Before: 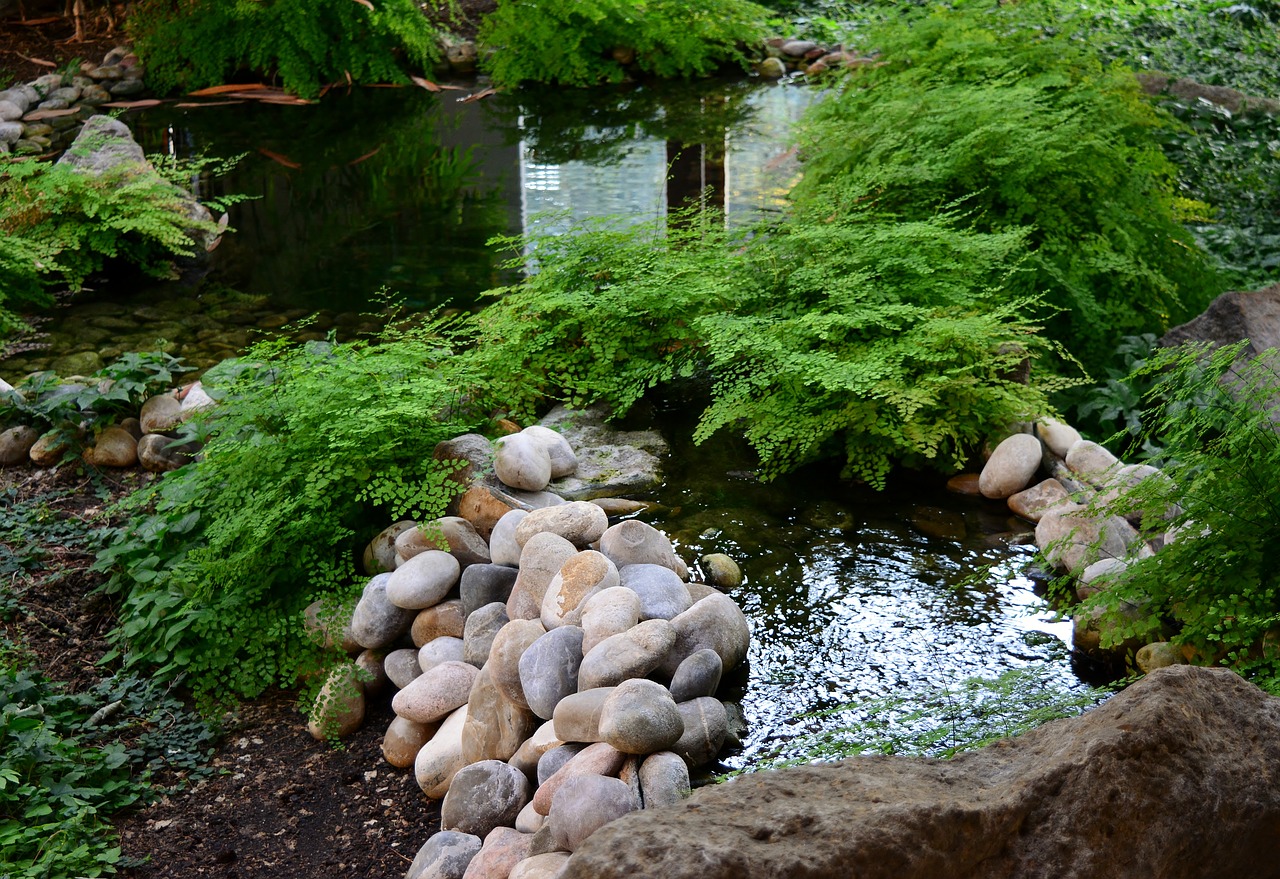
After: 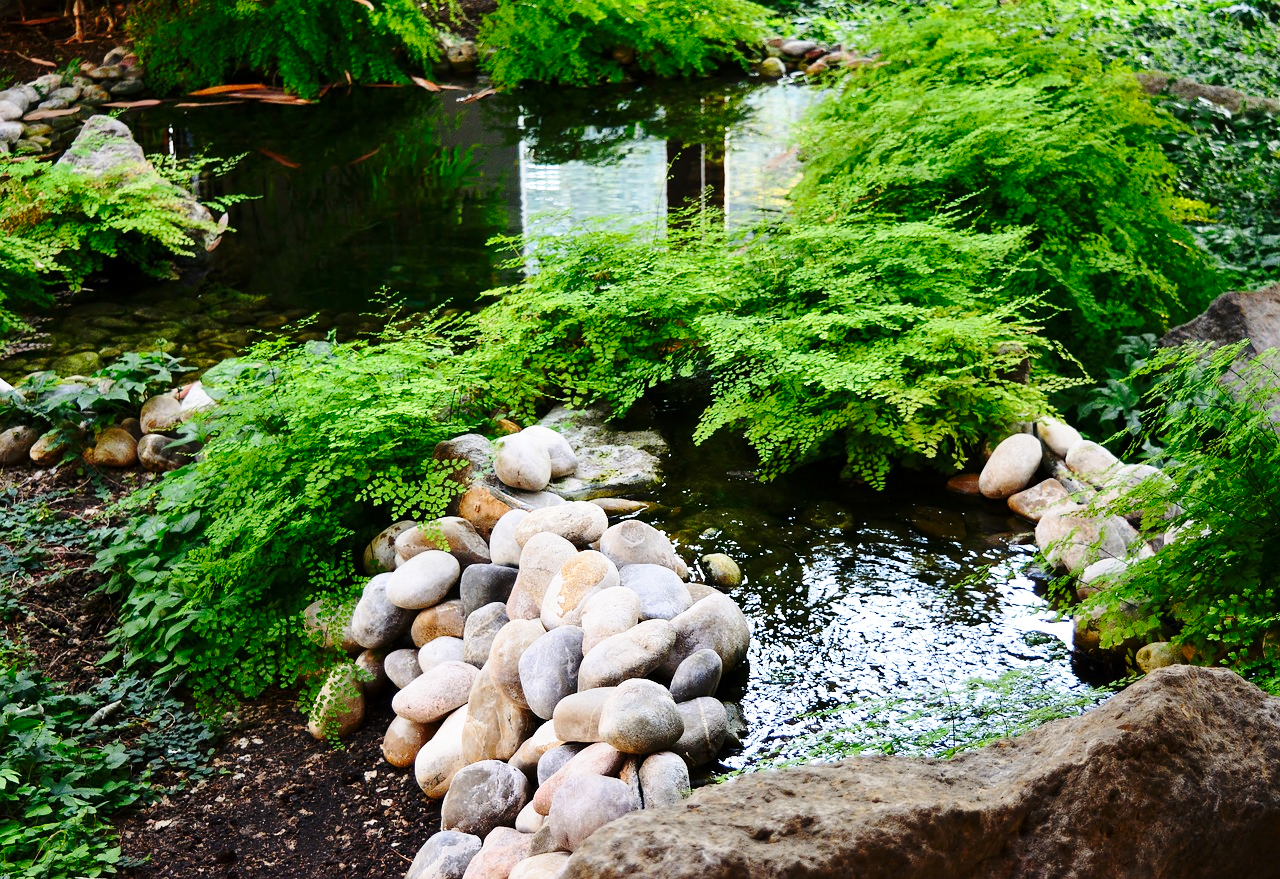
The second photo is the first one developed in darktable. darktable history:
base curve: curves: ch0 [(0, 0) (0.028, 0.03) (0.121, 0.232) (0.46, 0.748) (0.859, 0.968) (1, 1)], preserve colors none
contrast brightness saturation: contrast 0.096, brightness 0.024, saturation 0.024
